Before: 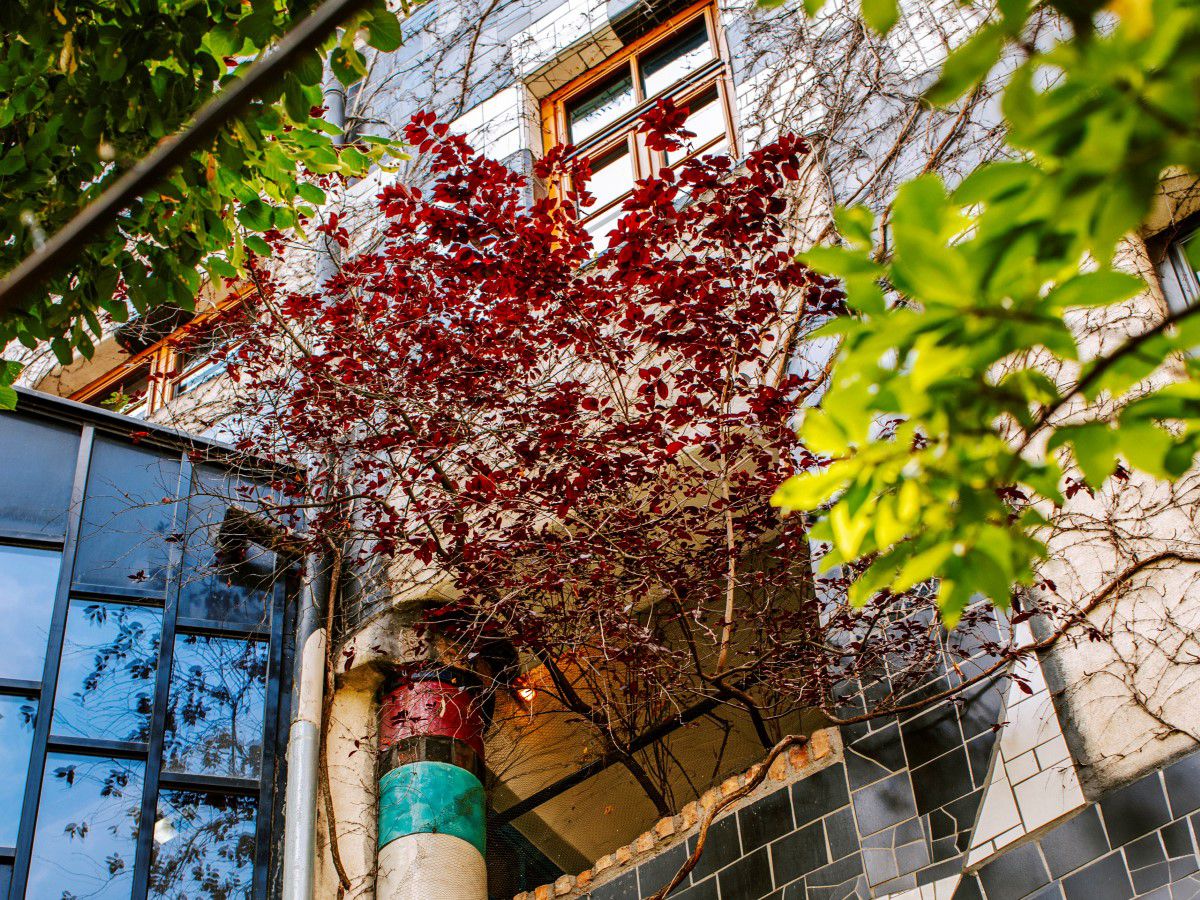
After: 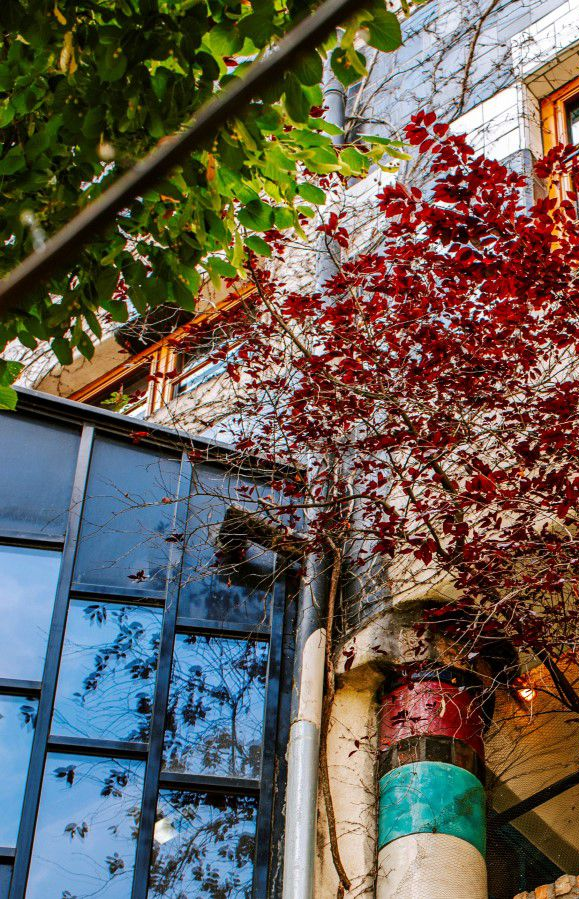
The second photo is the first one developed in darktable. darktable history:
crop and rotate: left 0.005%, top 0%, right 51.719%
